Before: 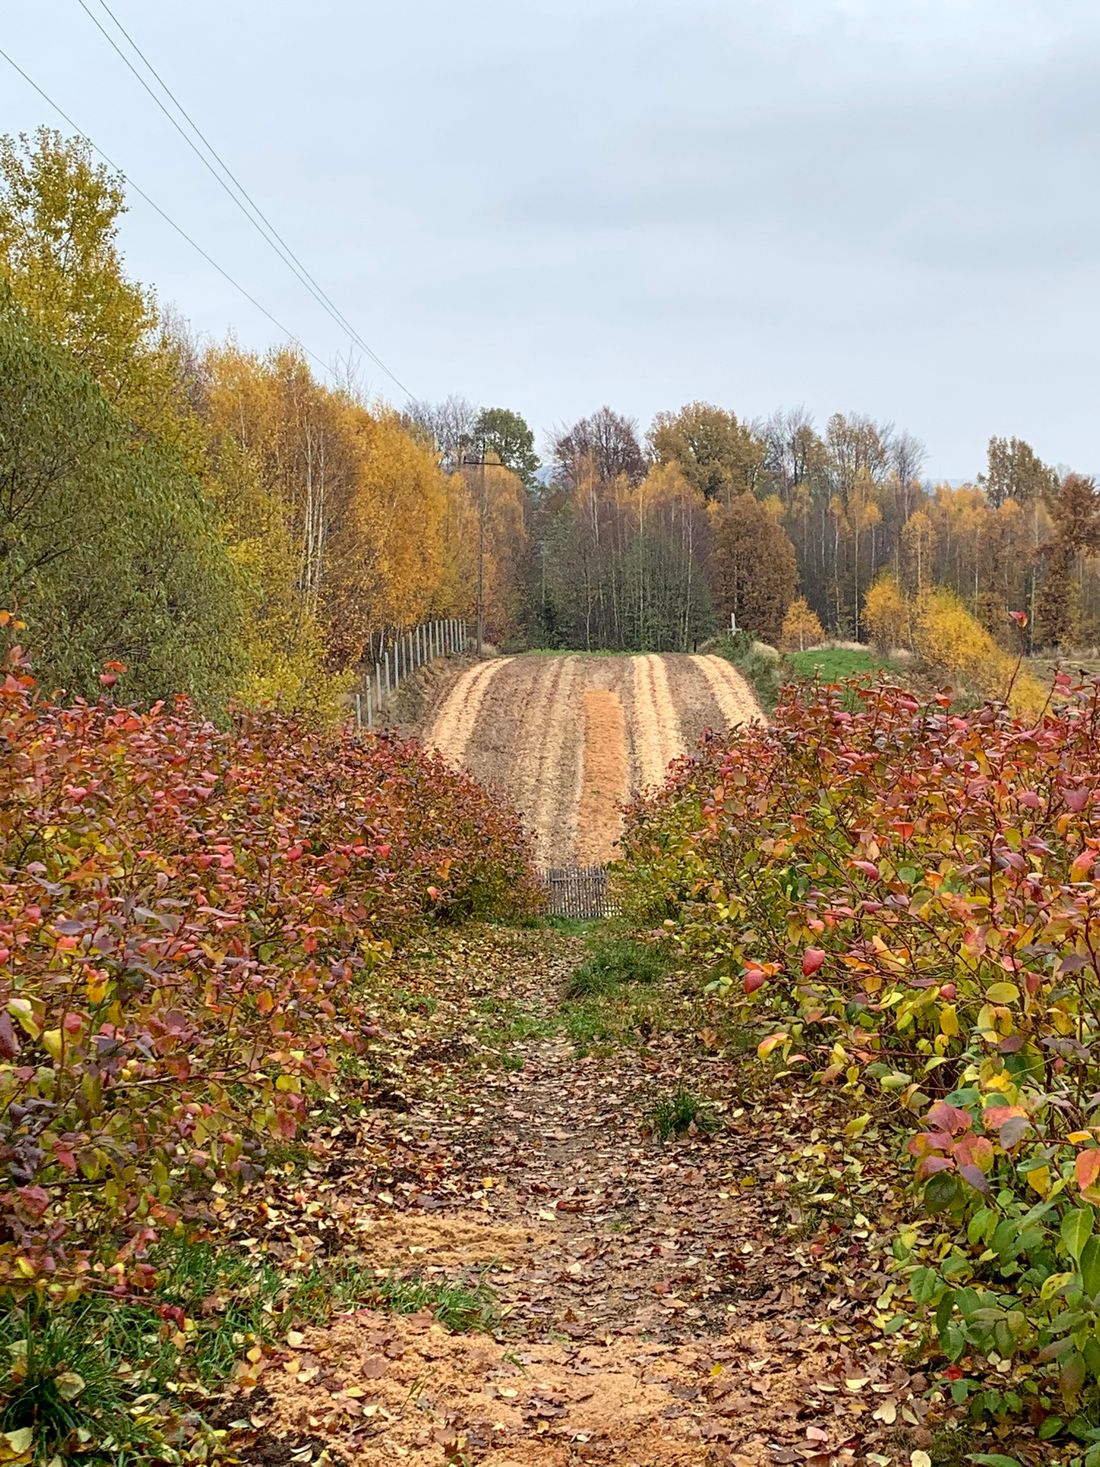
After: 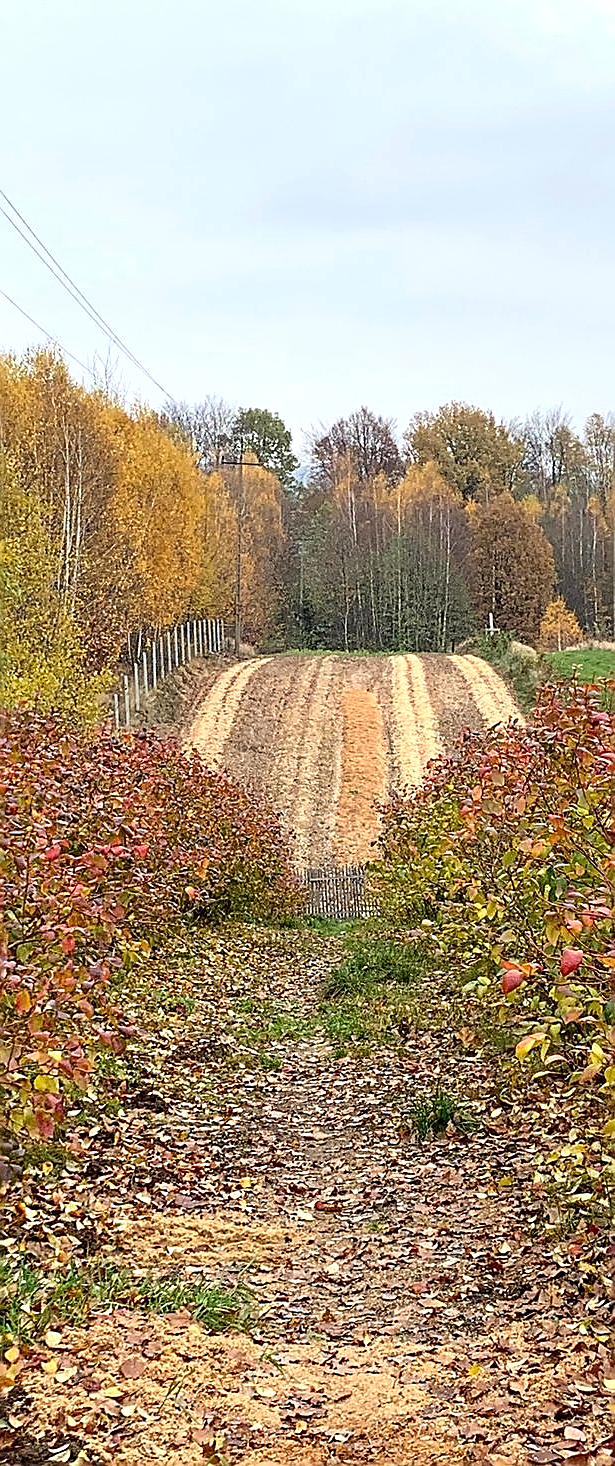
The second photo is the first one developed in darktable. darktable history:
sharpen: radius 1.365, amount 1.244, threshold 0.656
crop: left 22.018%, right 21.989%, bottom 0.01%
exposure: exposure 0.272 EV, compensate exposure bias true, compensate highlight preservation false
